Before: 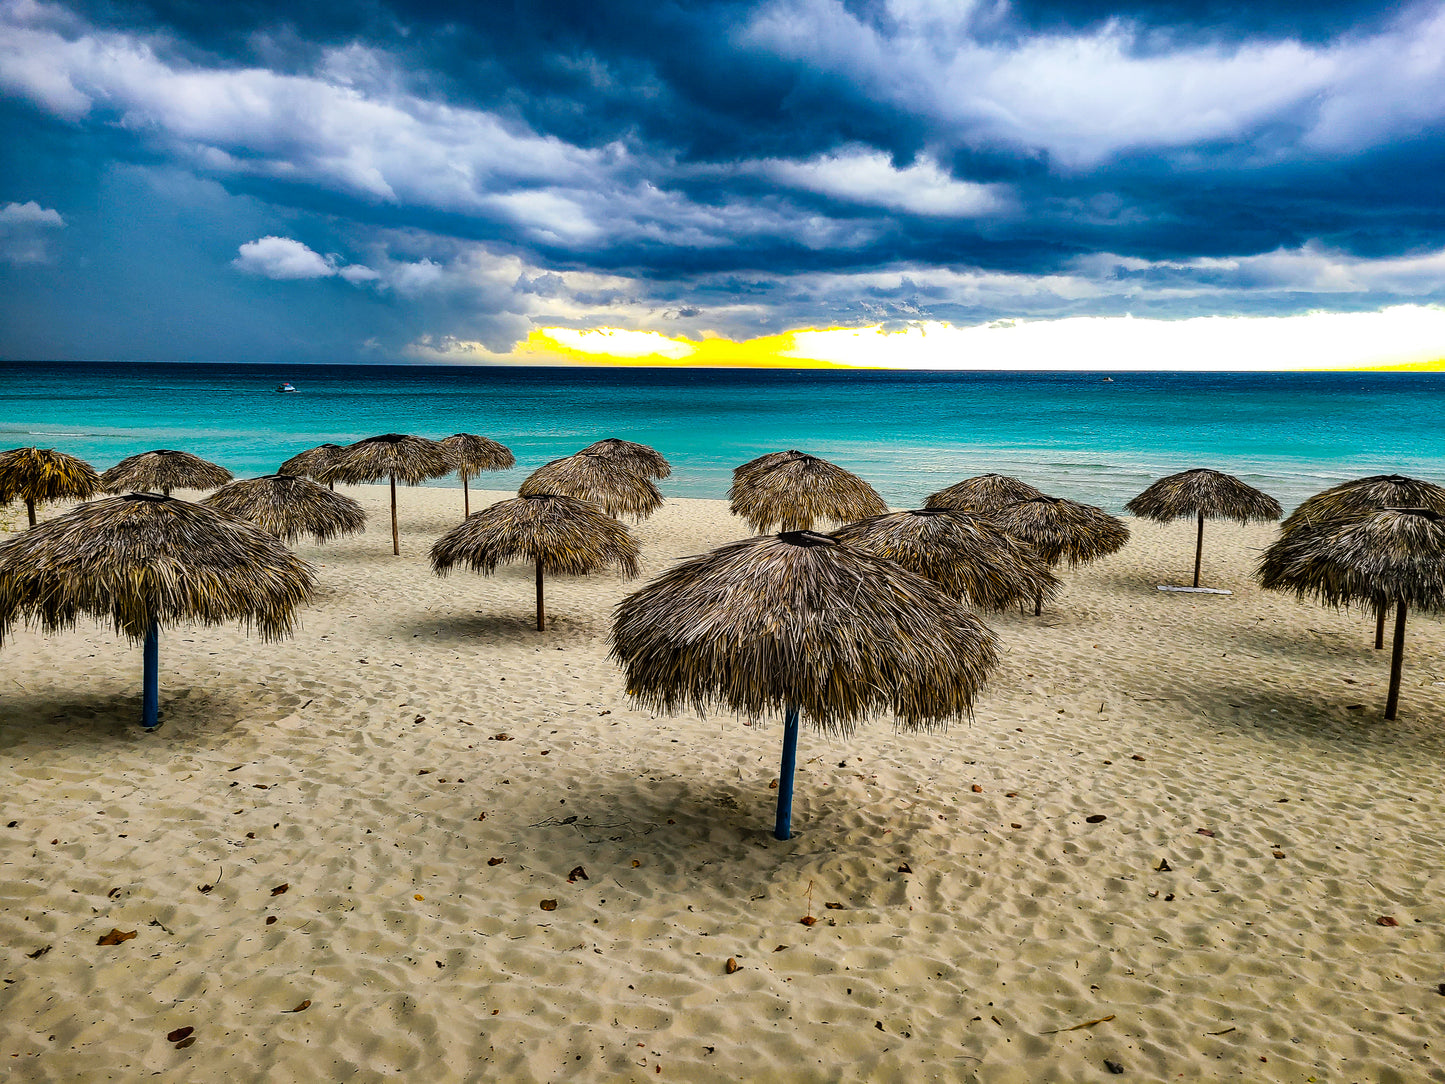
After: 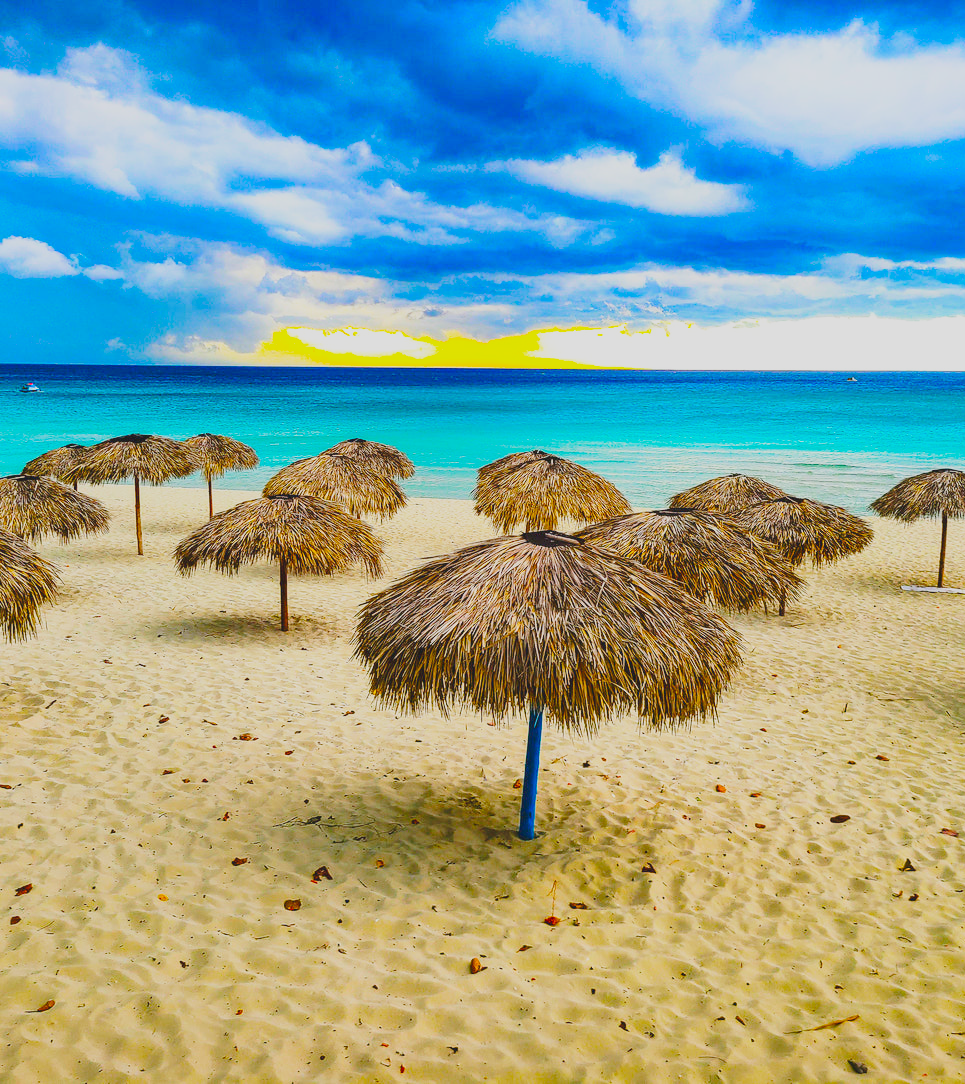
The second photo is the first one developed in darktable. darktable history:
color balance rgb: linear chroma grading › global chroma 14.572%, perceptual saturation grading › global saturation 0.677%, perceptual brilliance grading › highlights 8.647%, perceptual brilliance grading › mid-tones 3.309%, perceptual brilliance grading › shadows 1.614%, contrast -29.755%
crop and rotate: left 17.726%, right 15.442%
contrast brightness saturation: contrast -0.188, saturation 0.189
base curve: curves: ch0 [(0, 0) (0.028, 0.03) (0.121, 0.232) (0.46, 0.748) (0.859, 0.968) (1, 1)], preserve colors none
